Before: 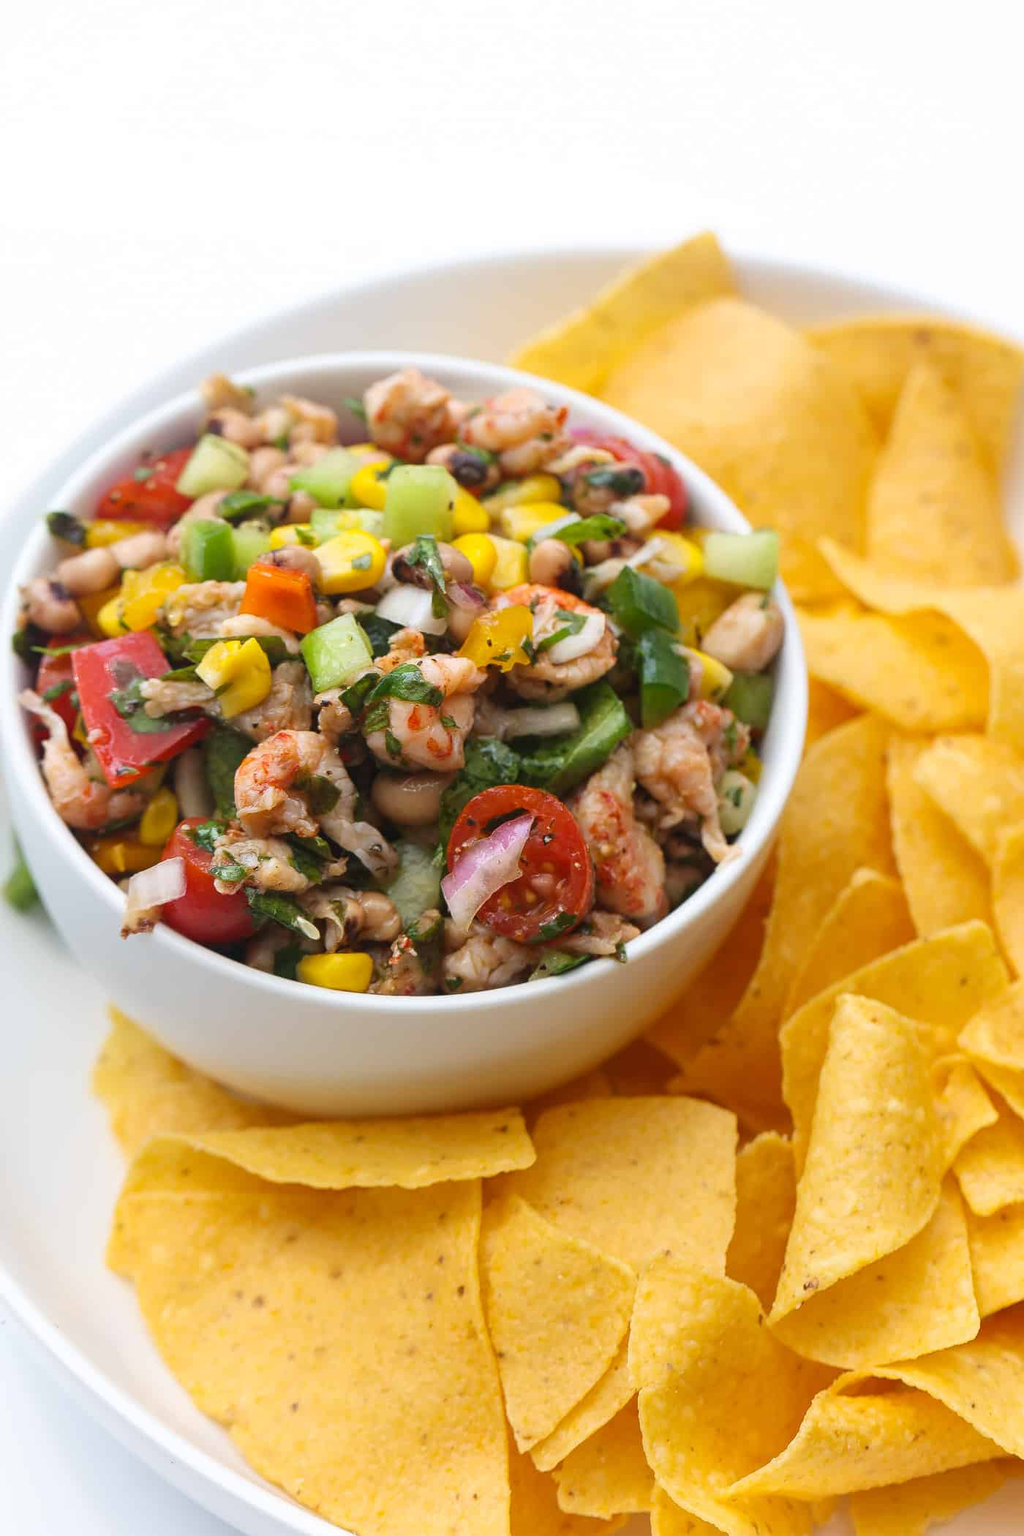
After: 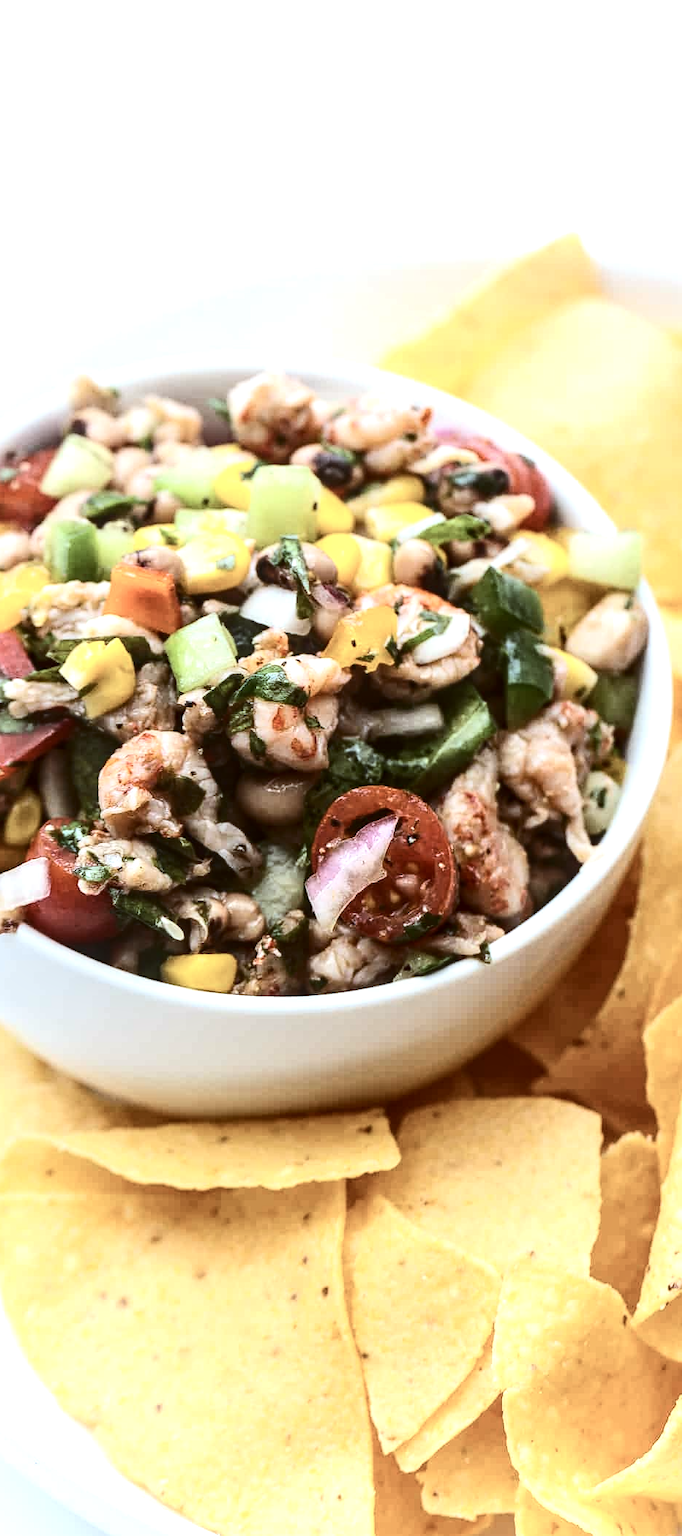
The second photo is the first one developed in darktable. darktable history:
crop and rotate: left 13.342%, right 19.991%
color correction: highlights a* -3.28, highlights b* -6.24, shadows a* 3.1, shadows b* 5.19
contrast brightness saturation: contrast 0.25, saturation -0.31
local contrast: on, module defaults
tone equalizer: -8 EV -0.75 EV, -7 EV -0.7 EV, -6 EV -0.6 EV, -5 EV -0.4 EV, -3 EV 0.4 EV, -2 EV 0.6 EV, -1 EV 0.7 EV, +0 EV 0.75 EV, edges refinement/feathering 500, mask exposure compensation -1.57 EV, preserve details no
